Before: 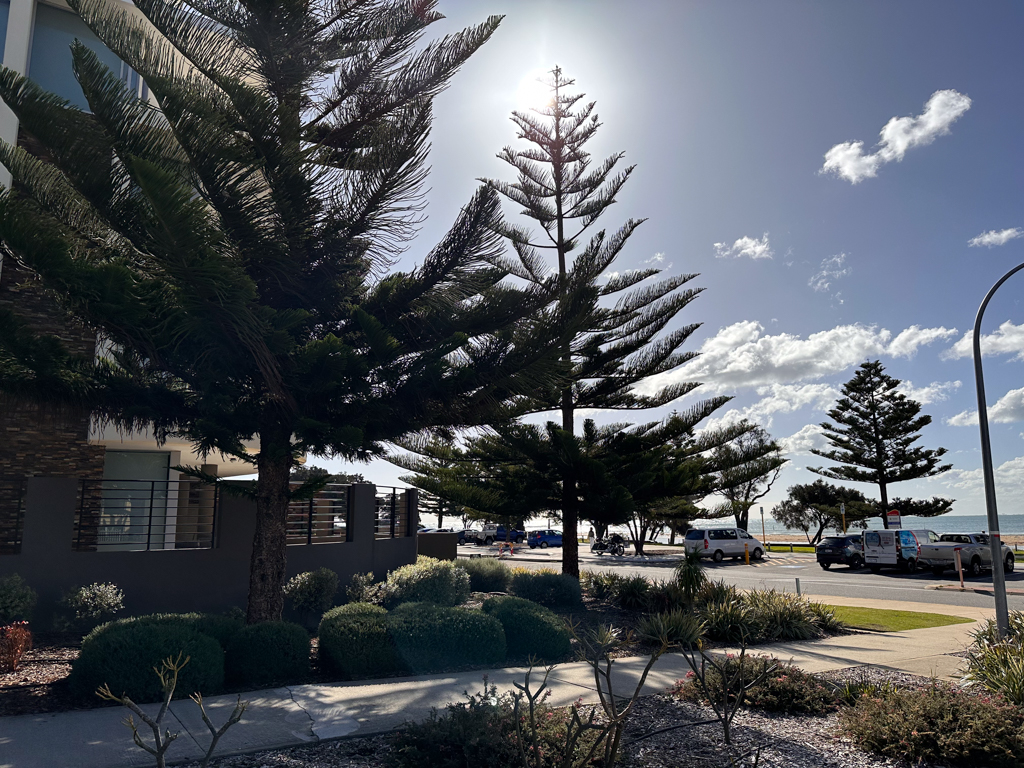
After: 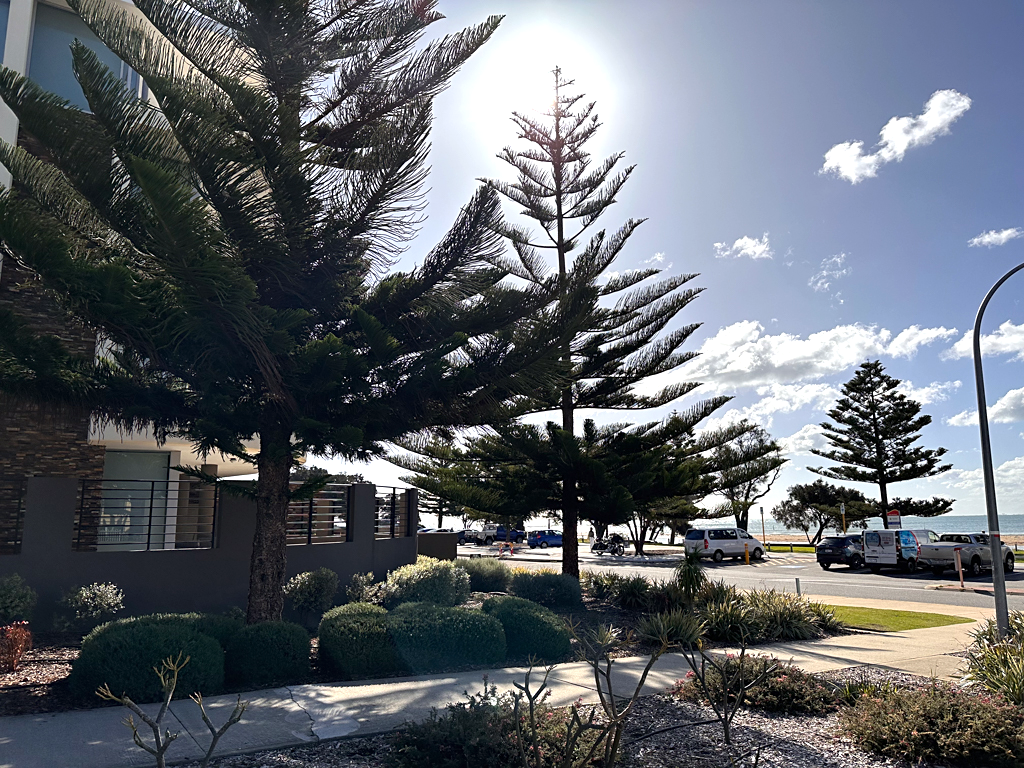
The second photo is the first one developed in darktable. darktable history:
exposure: black level correction 0, exposure 0.499 EV, compensate highlight preservation false
sharpen: amount 0.209
